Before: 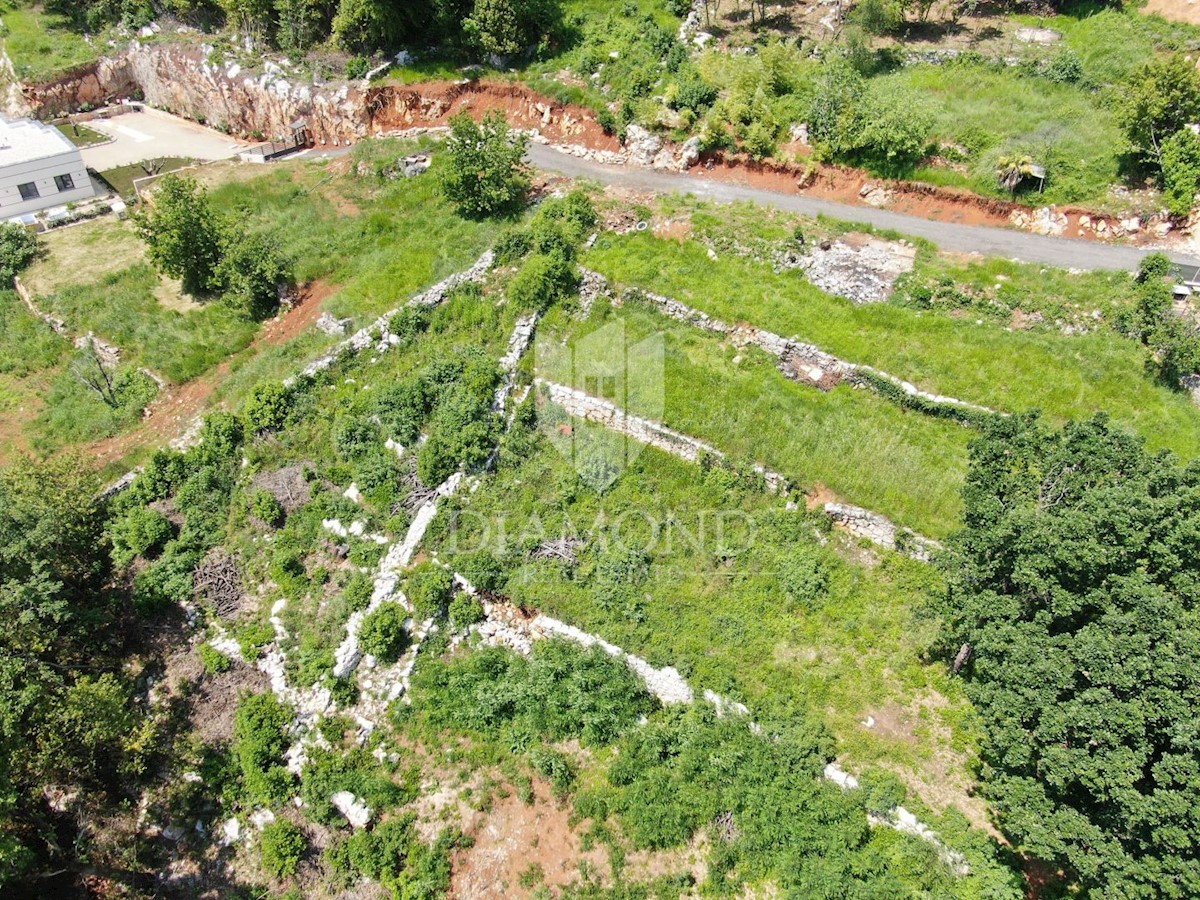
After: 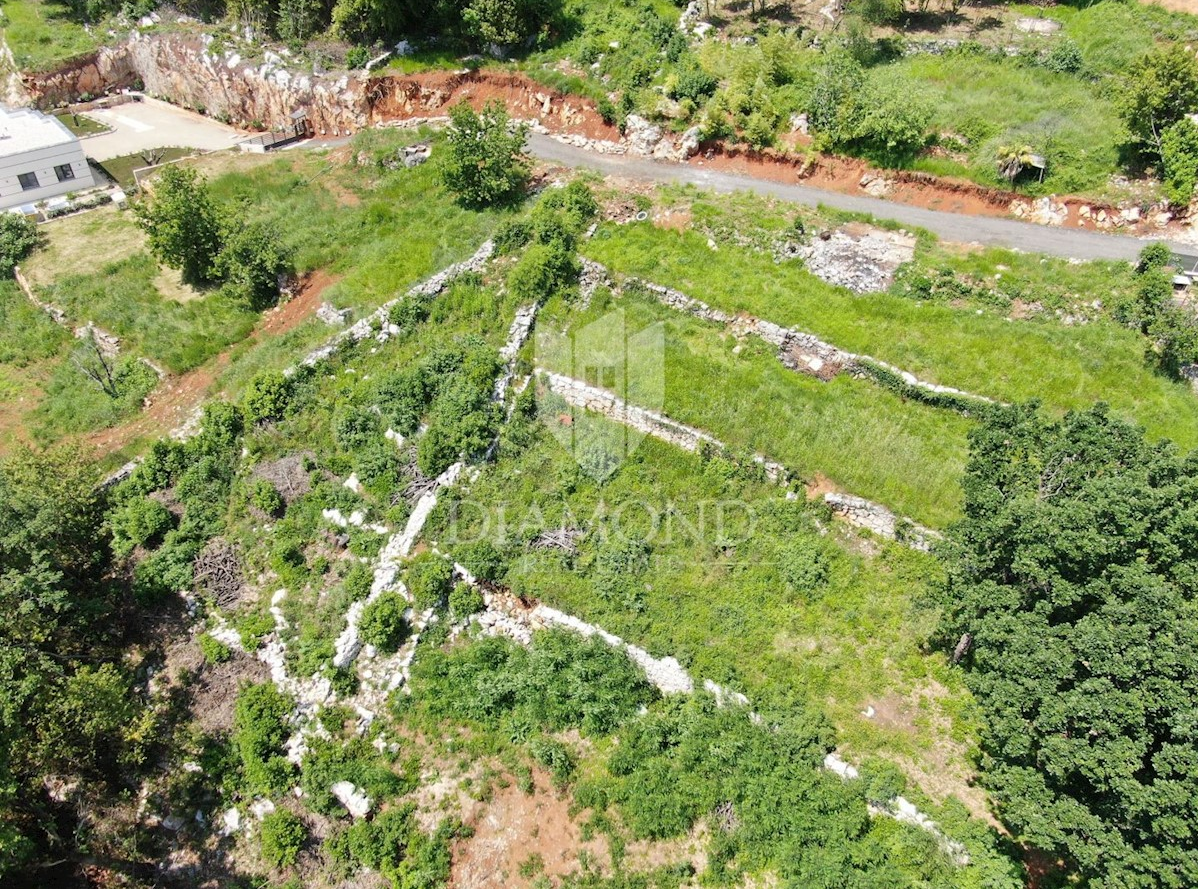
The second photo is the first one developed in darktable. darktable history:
crop: top 1.216%, right 0.085%
